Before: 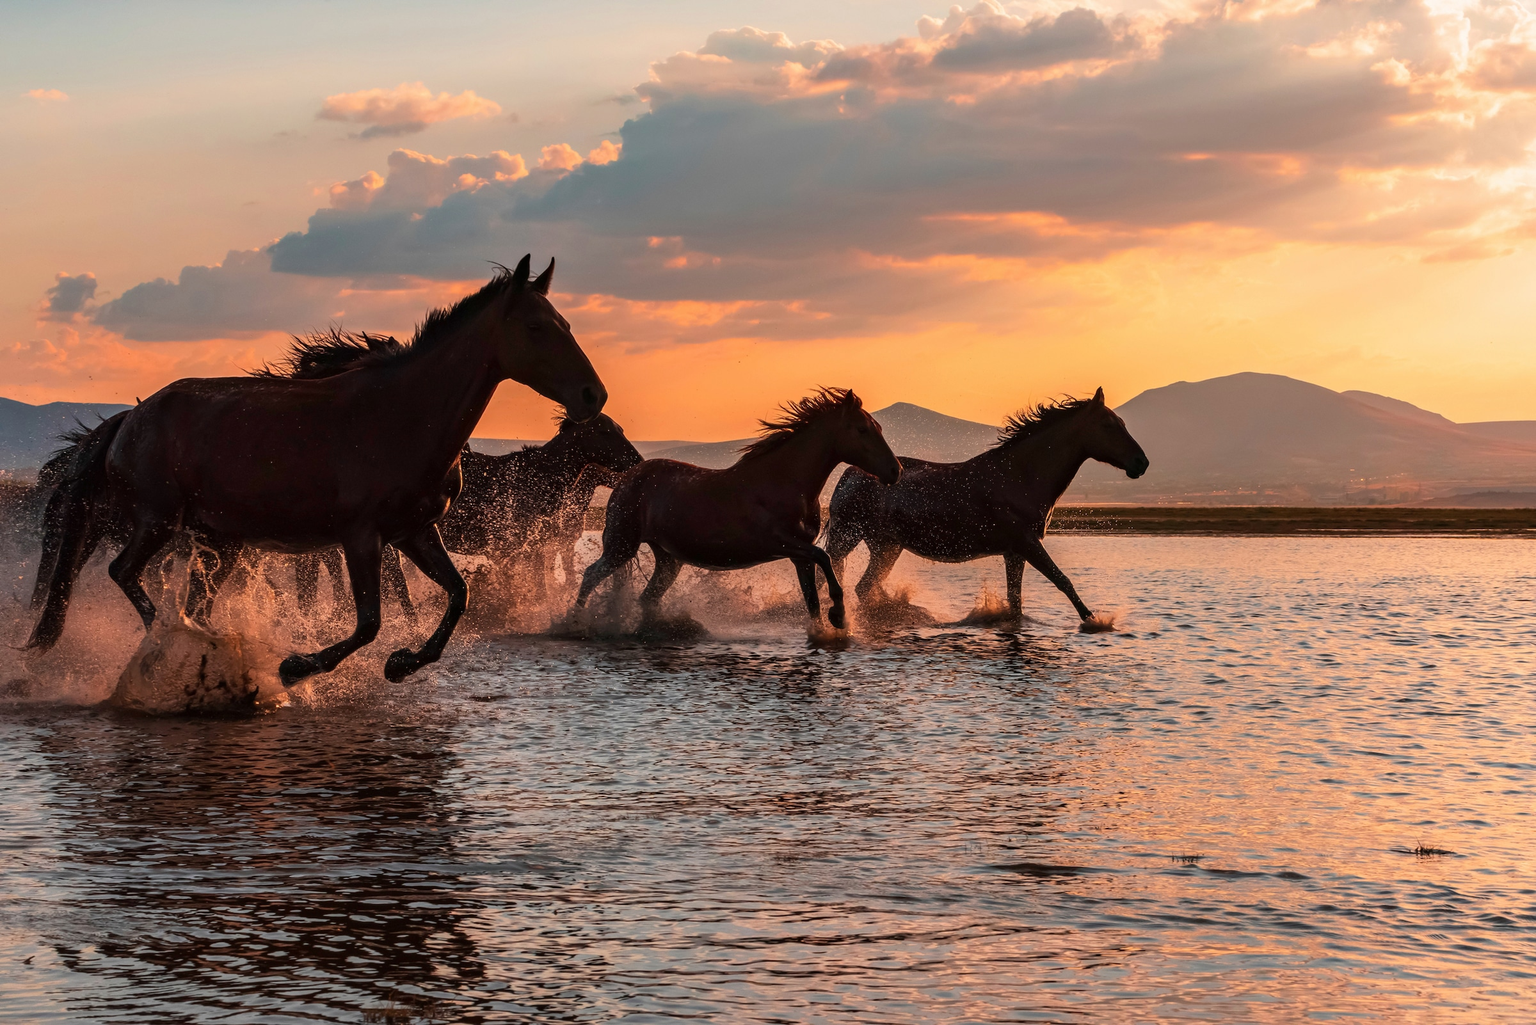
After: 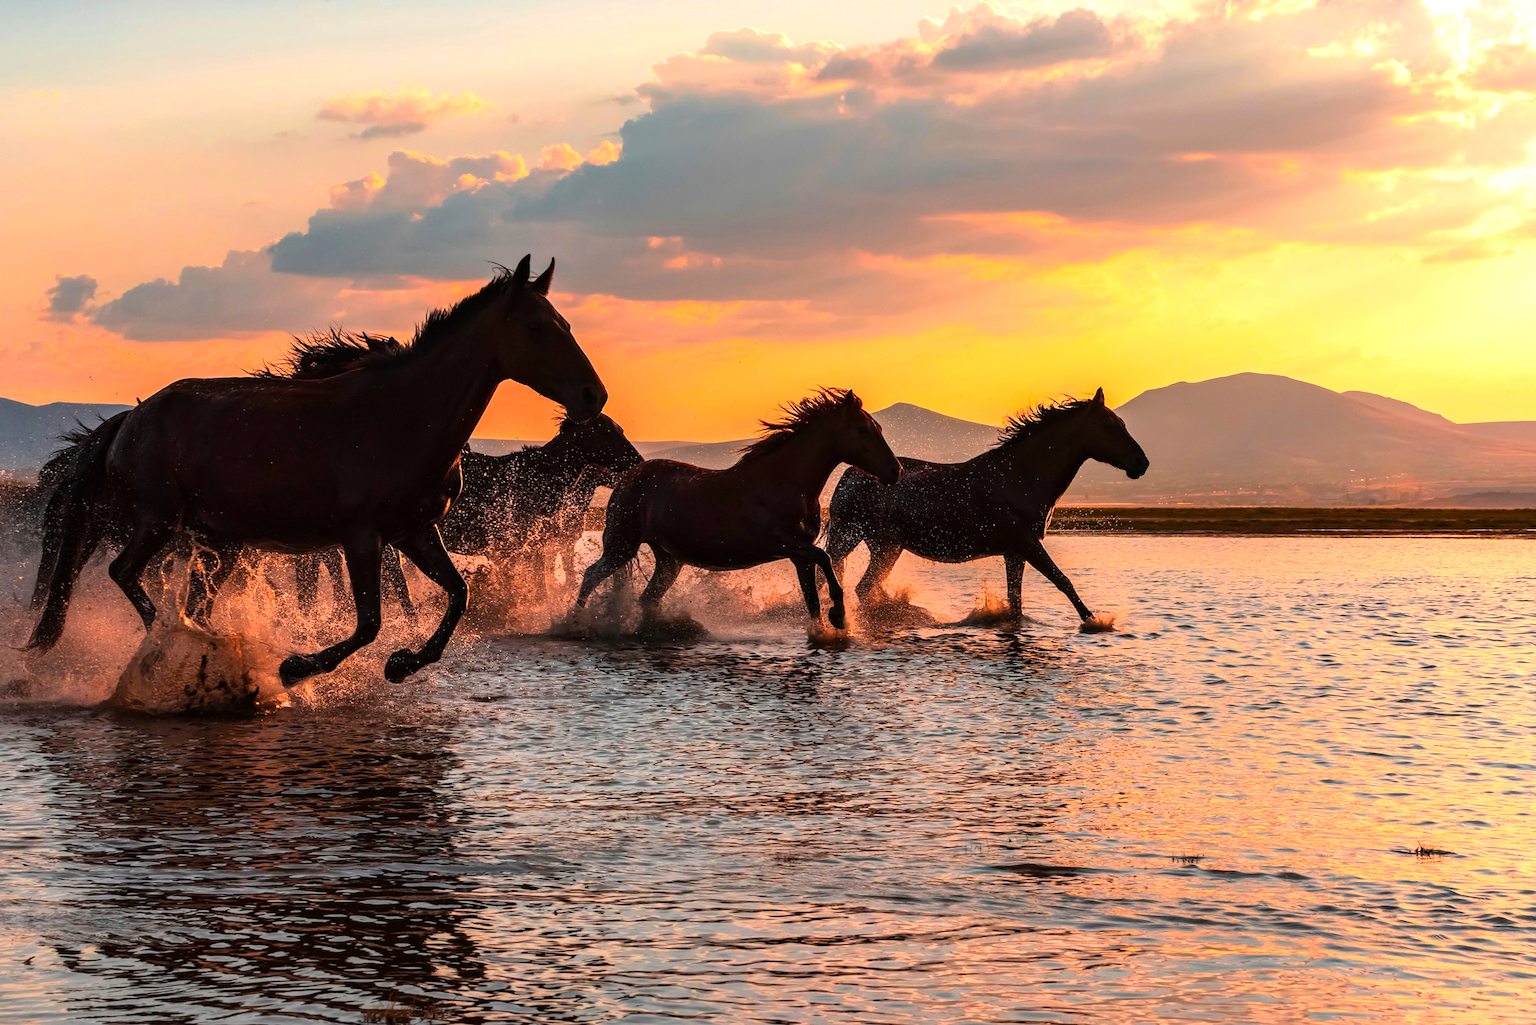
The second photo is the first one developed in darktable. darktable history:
color zones: curves: ch0 [(0.224, 0.526) (0.75, 0.5)]; ch1 [(0.055, 0.526) (0.224, 0.761) (0.377, 0.526) (0.75, 0.5)]
tone equalizer: -8 EV -0.388 EV, -7 EV -0.415 EV, -6 EV -0.359 EV, -5 EV -0.259 EV, -3 EV 0.232 EV, -2 EV 0.341 EV, -1 EV 0.411 EV, +0 EV 0.438 EV, mask exposure compensation -0.512 EV
